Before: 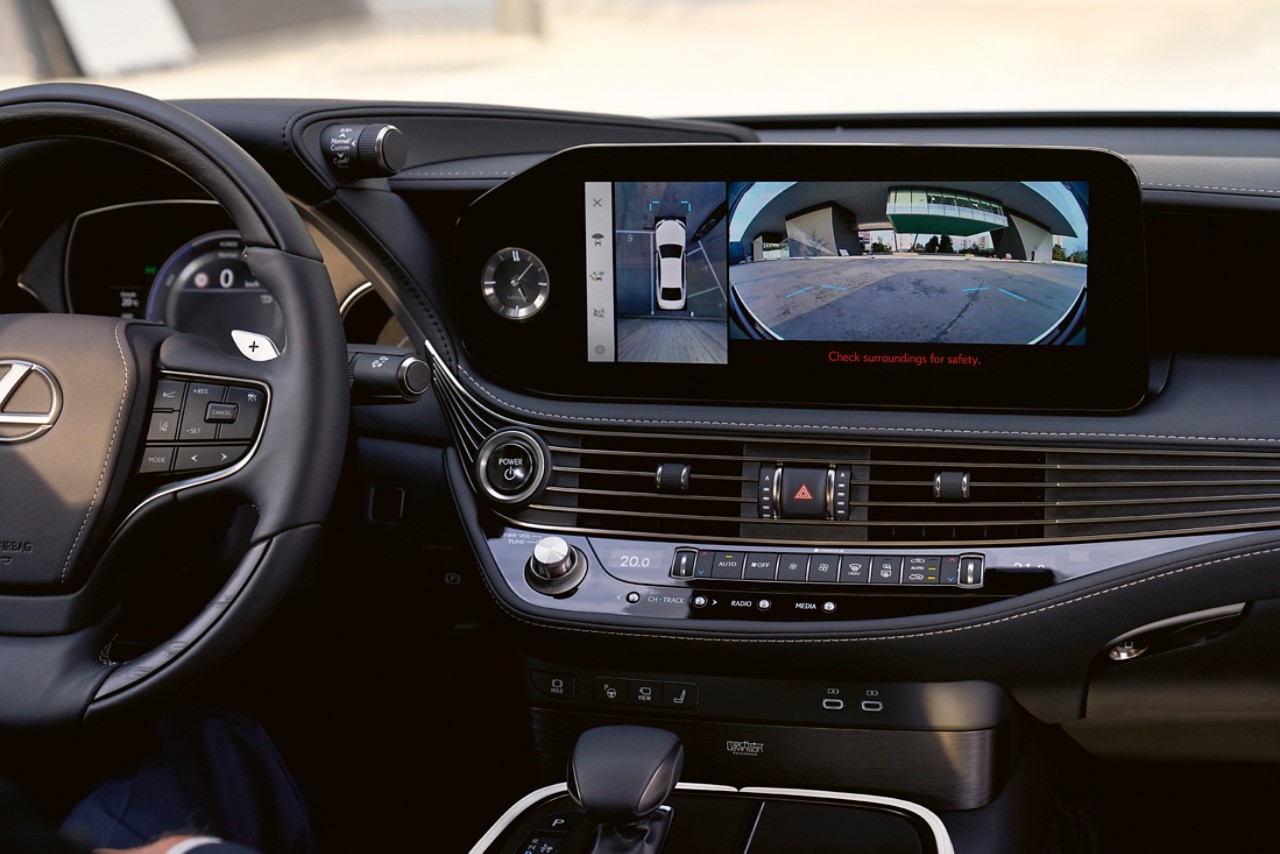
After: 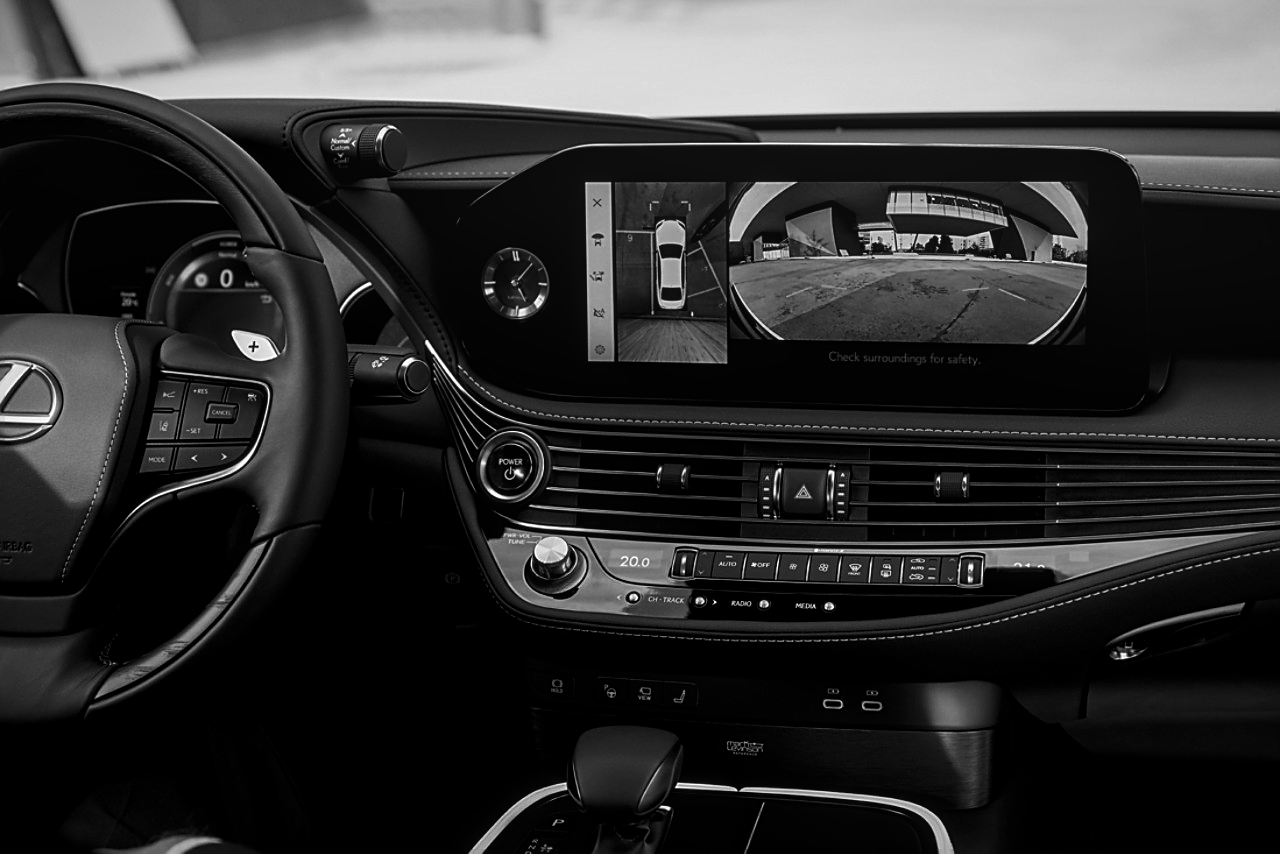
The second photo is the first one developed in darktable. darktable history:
color correction: saturation 0.5
contrast brightness saturation: contrast 0.13, brightness -0.24, saturation 0.14
sharpen: on, module defaults
local contrast: on, module defaults
vignetting: fall-off start 80.87%, fall-off radius 61.59%, brightness -0.384, saturation 0.007, center (0, 0.007), automatic ratio true, width/height ratio 1.418
monochrome: a 14.95, b -89.96
